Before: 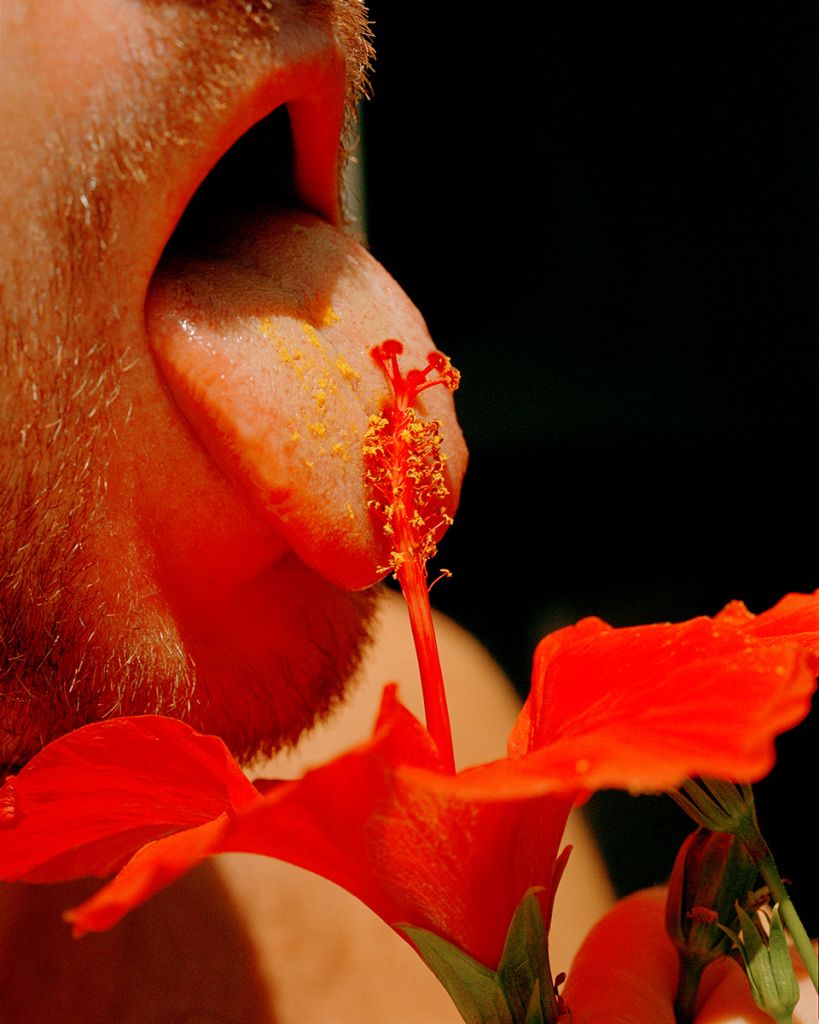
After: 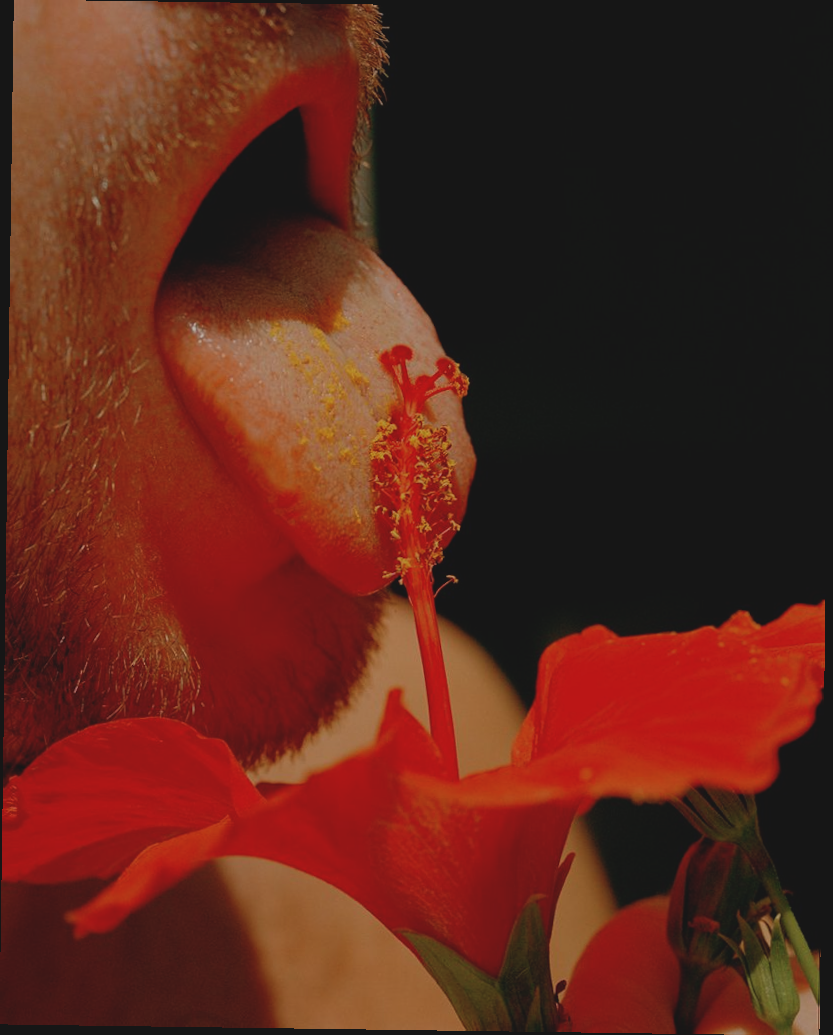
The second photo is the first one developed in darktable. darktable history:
rotate and perspective: rotation 0.8°, automatic cropping off
exposure: black level correction -0.016, exposure -1.018 EV, compensate highlight preservation false
